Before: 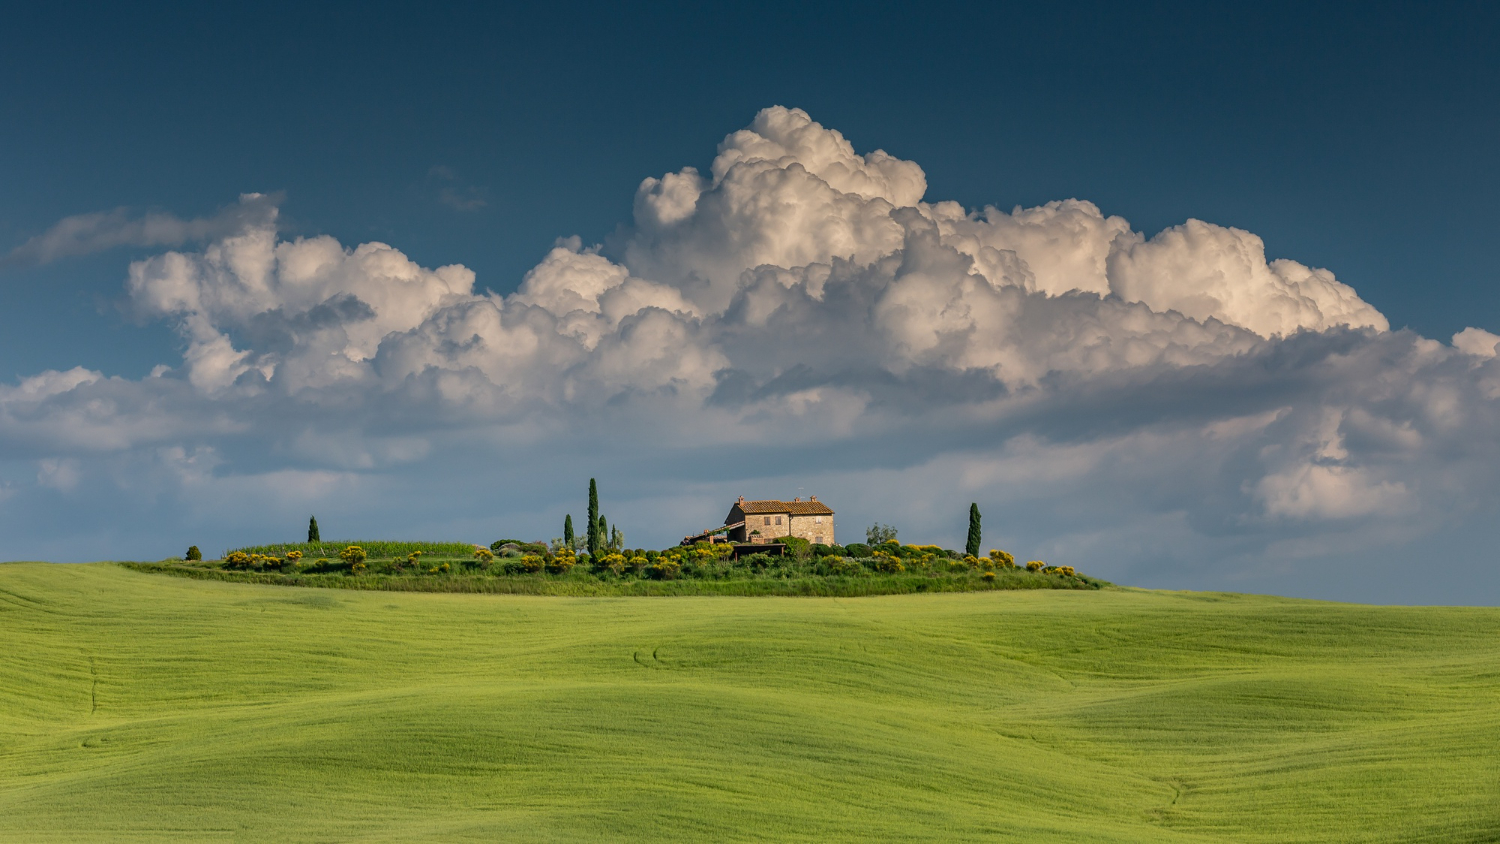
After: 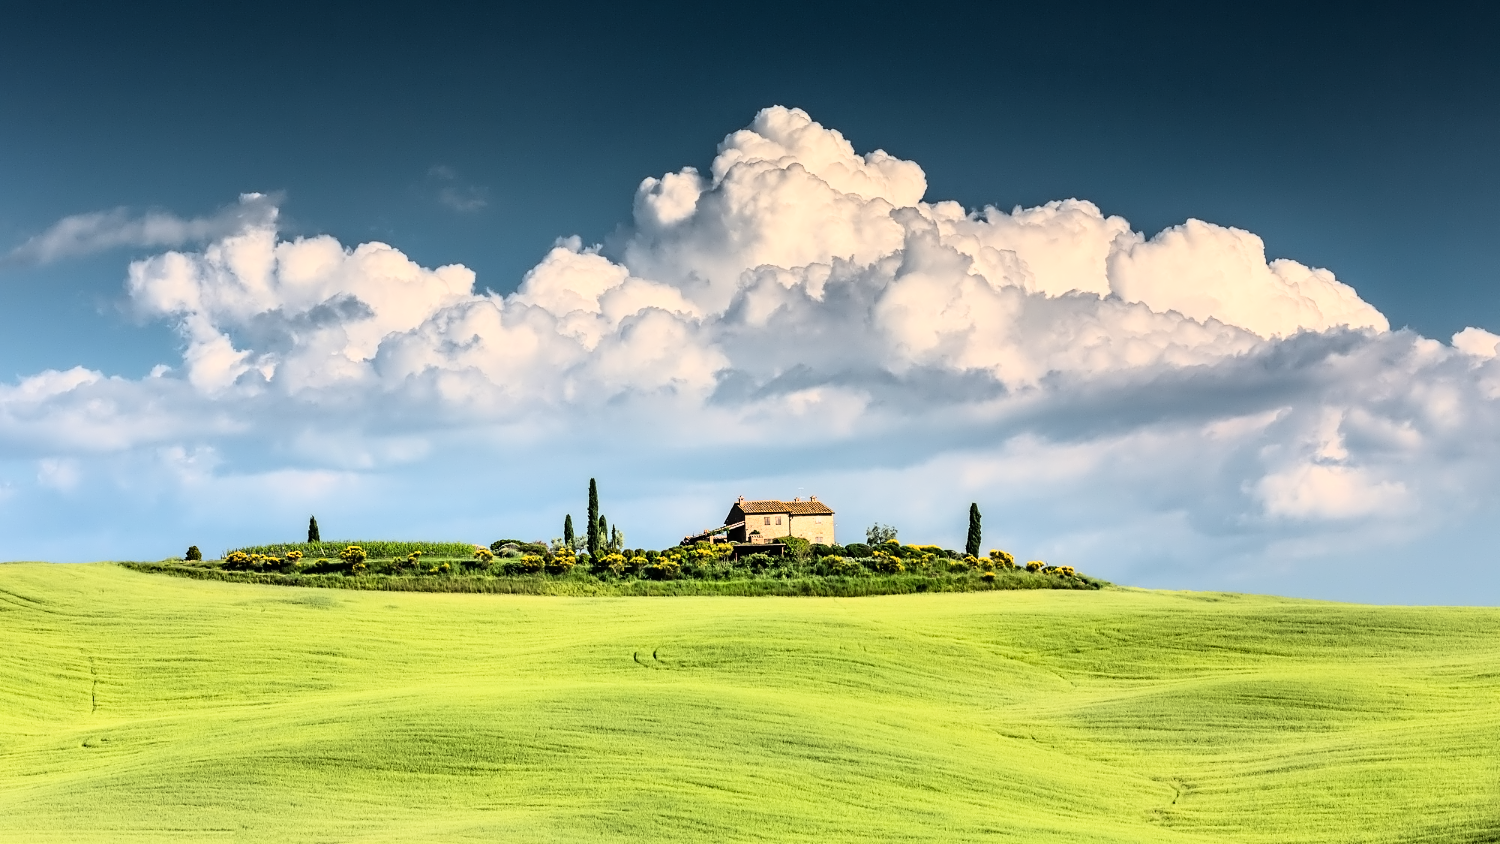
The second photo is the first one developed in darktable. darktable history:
rgb curve: curves: ch0 [(0, 0) (0.21, 0.15) (0.24, 0.21) (0.5, 0.75) (0.75, 0.96) (0.89, 0.99) (1, 1)]; ch1 [(0, 0.02) (0.21, 0.13) (0.25, 0.2) (0.5, 0.67) (0.75, 0.9) (0.89, 0.97) (1, 1)]; ch2 [(0, 0.02) (0.21, 0.13) (0.25, 0.2) (0.5, 0.67) (0.75, 0.9) (0.89, 0.97) (1, 1)], compensate middle gray true
contrast equalizer: y [[0.5 ×4, 0.524, 0.59], [0.5 ×6], [0.5 ×6], [0, 0, 0, 0.01, 0.045, 0.012], [0, 0, 0, 0.044, 0.195, 0.131]]
